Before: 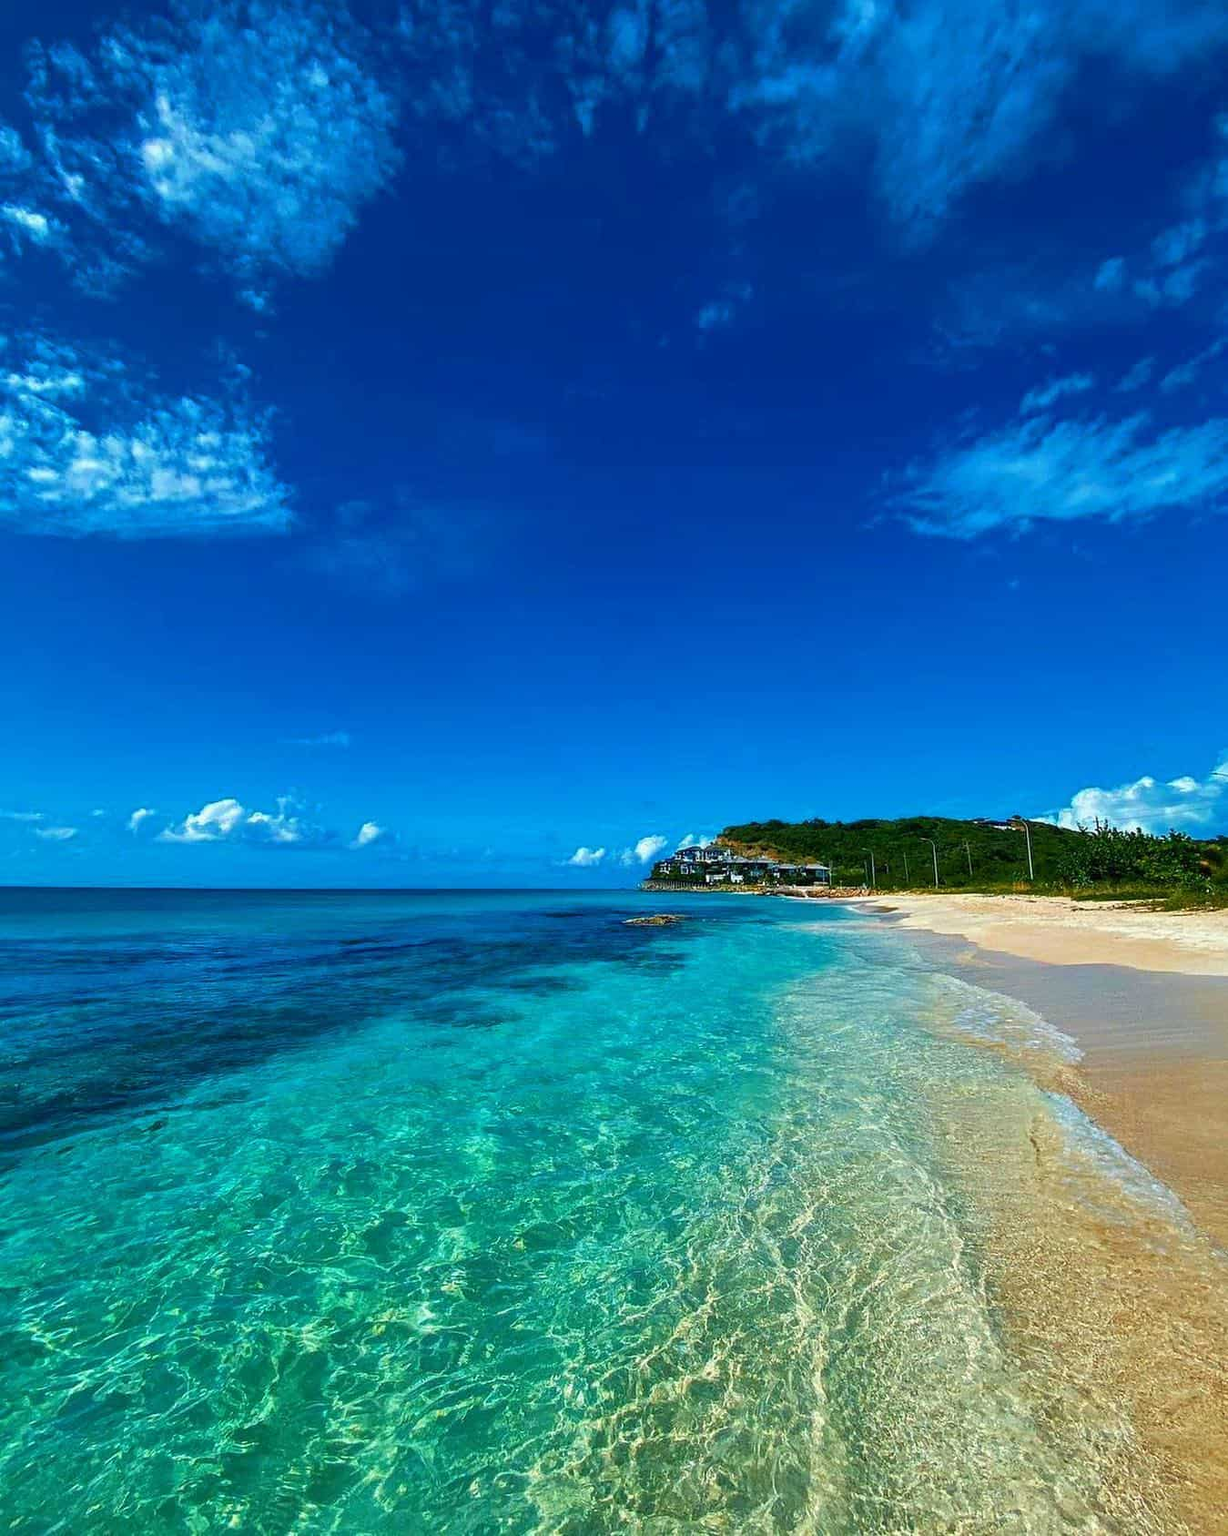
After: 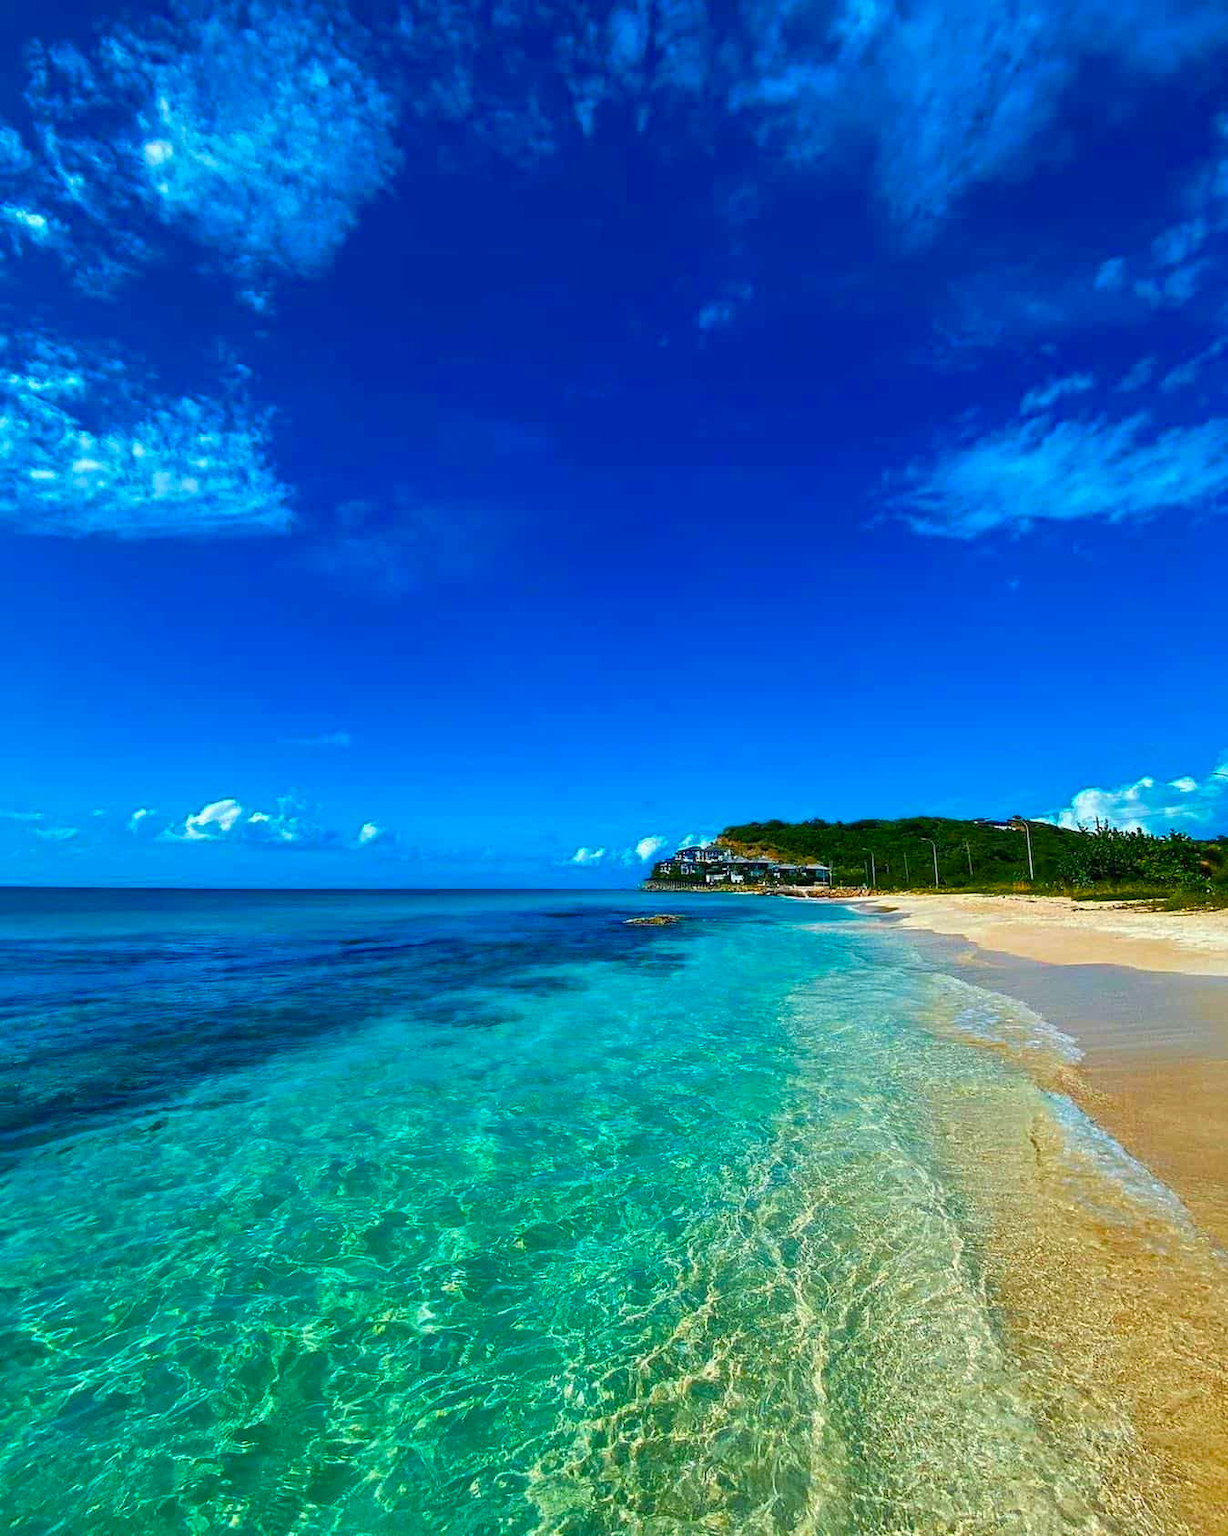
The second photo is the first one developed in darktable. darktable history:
color balance rgb: linear chroma grading › global chroma 15.083%, perceptual saturation grading › global saturation 1.165%, perceptual saturation grading › highlights -1.476%, perceptual saturation grading › mid-tones 3.313%, perceptual saturation grading › shadows 8.078%, global vibrance 20%
